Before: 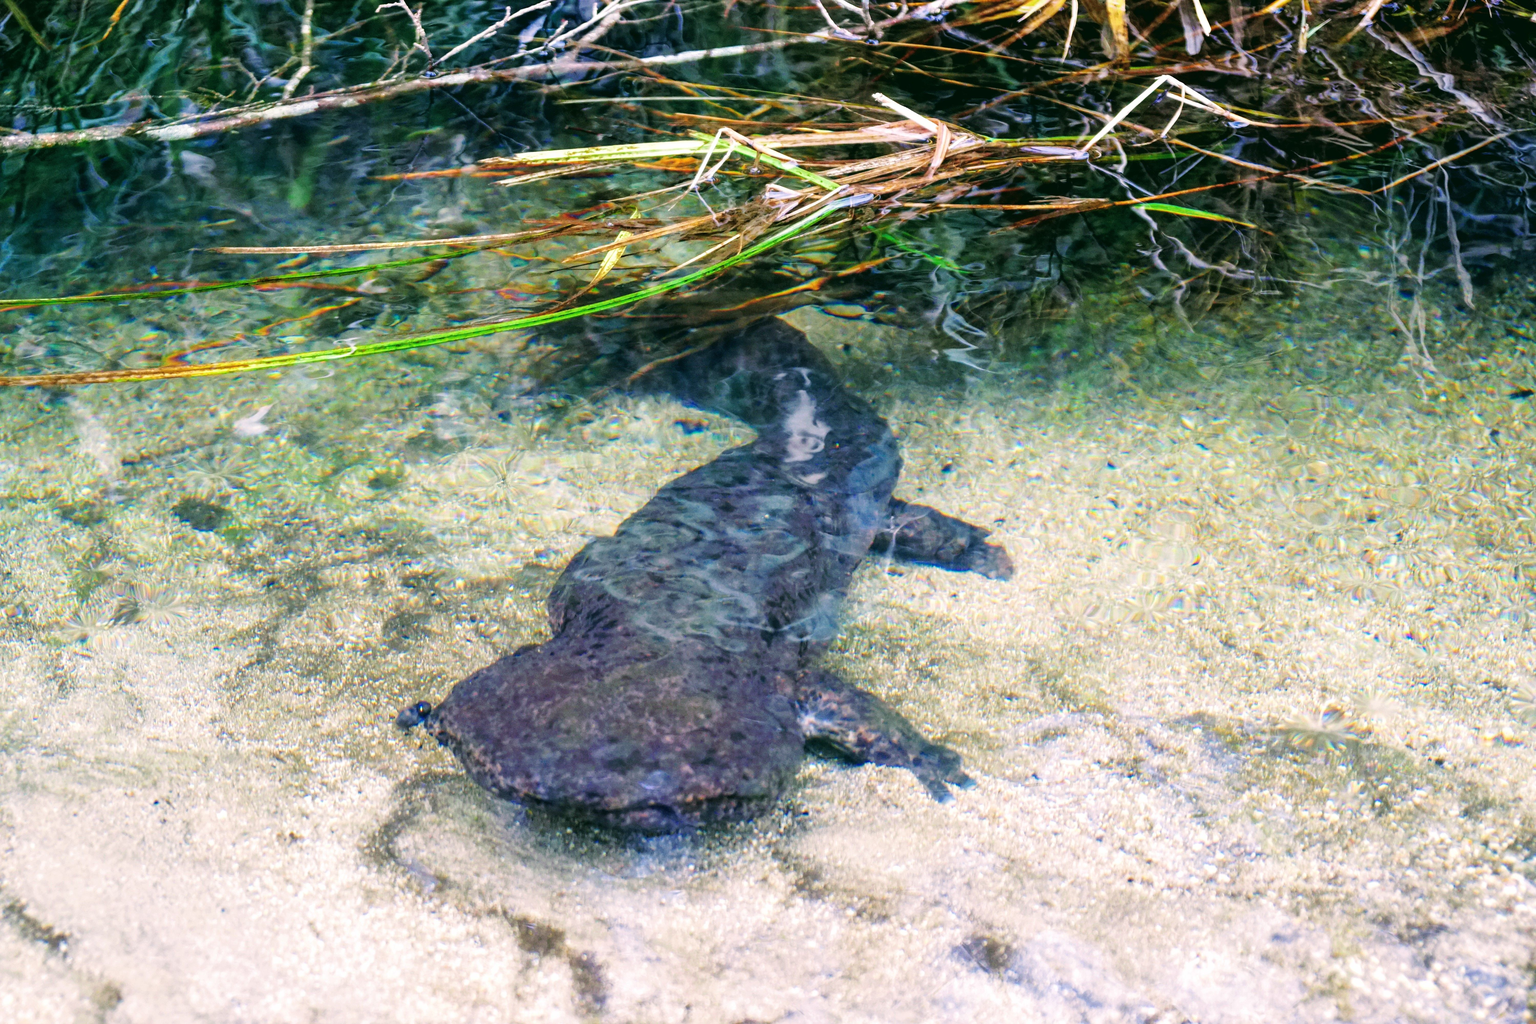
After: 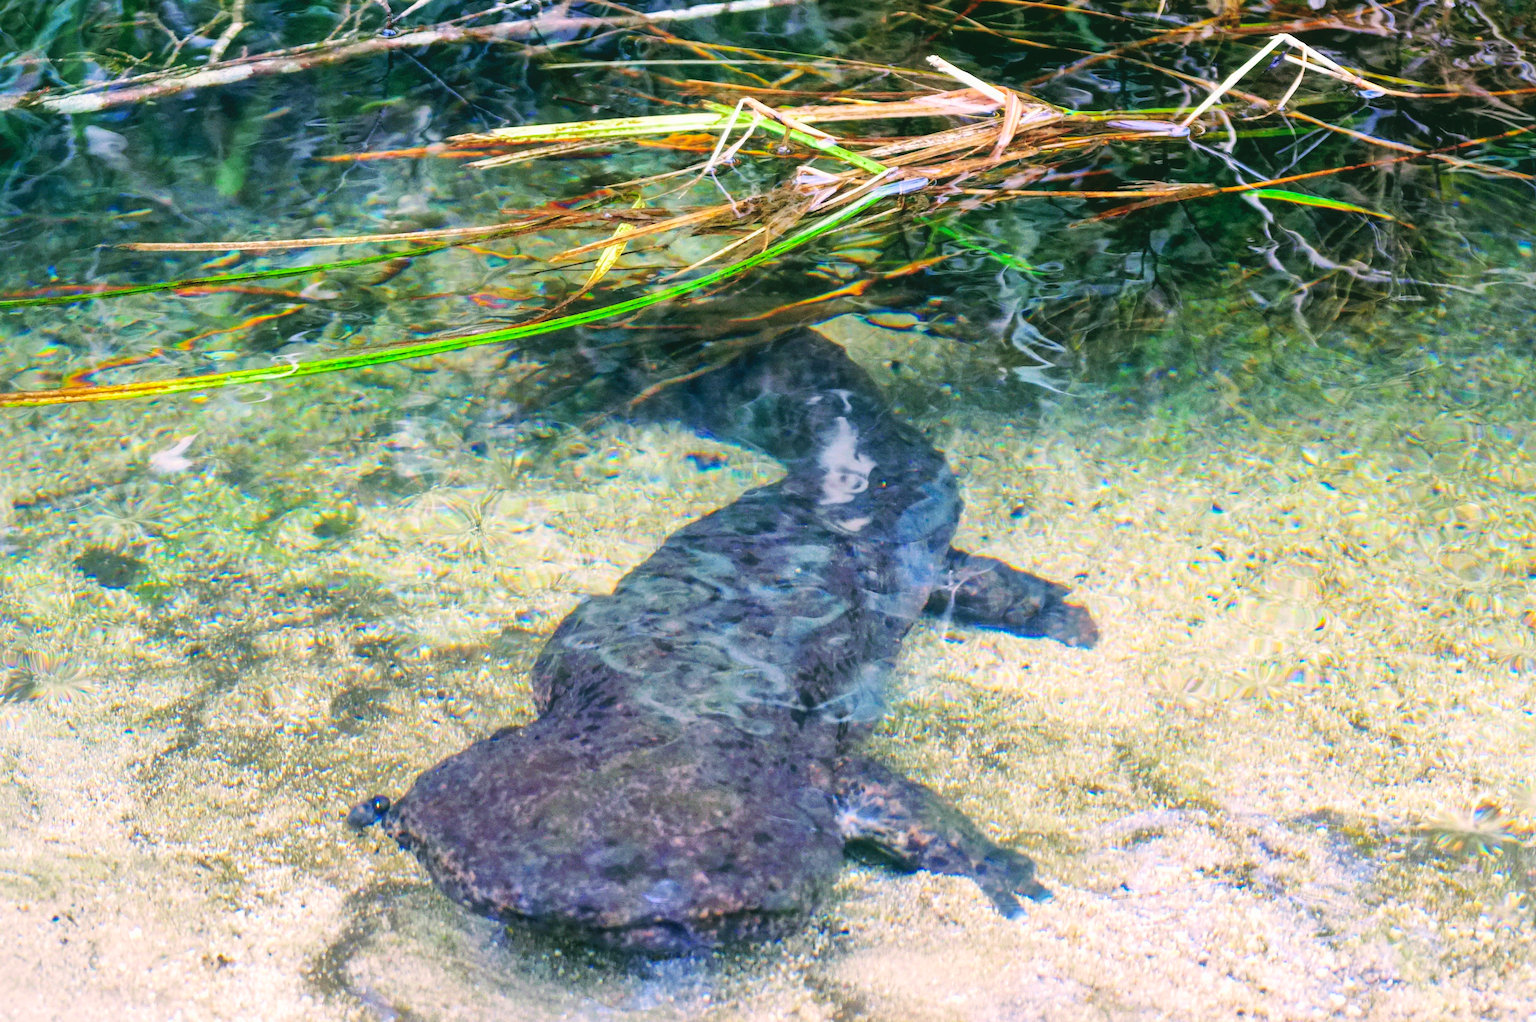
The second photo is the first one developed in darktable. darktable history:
contrast brightness saturation: contrast 0.197, brightness 0.143, saturation 0.144
contrast equalizer: y [[0.5, 0.488, 0.462, 0.461, 0.491, 0.5], [0.5 ×6], [0.5 ×6], [0 ×6], [0 ×6]], mix 0.537
shadows and highlights: on, module defaults
crop and rotate: left 7.233%, top 4.666%, right 10.543%, bottom 13.241%
